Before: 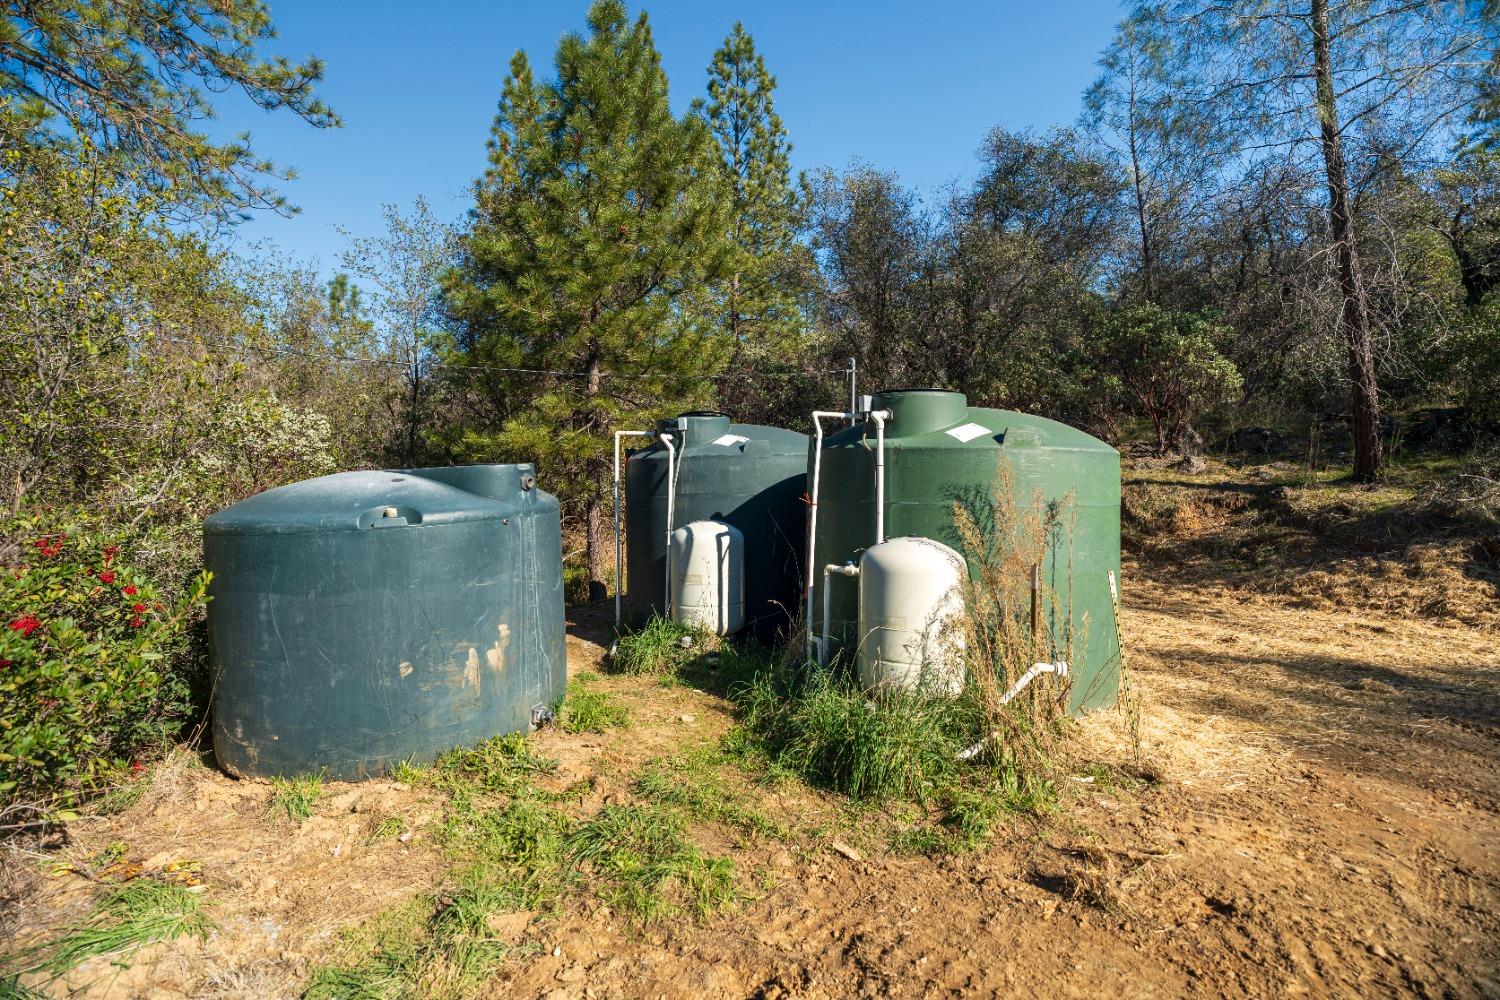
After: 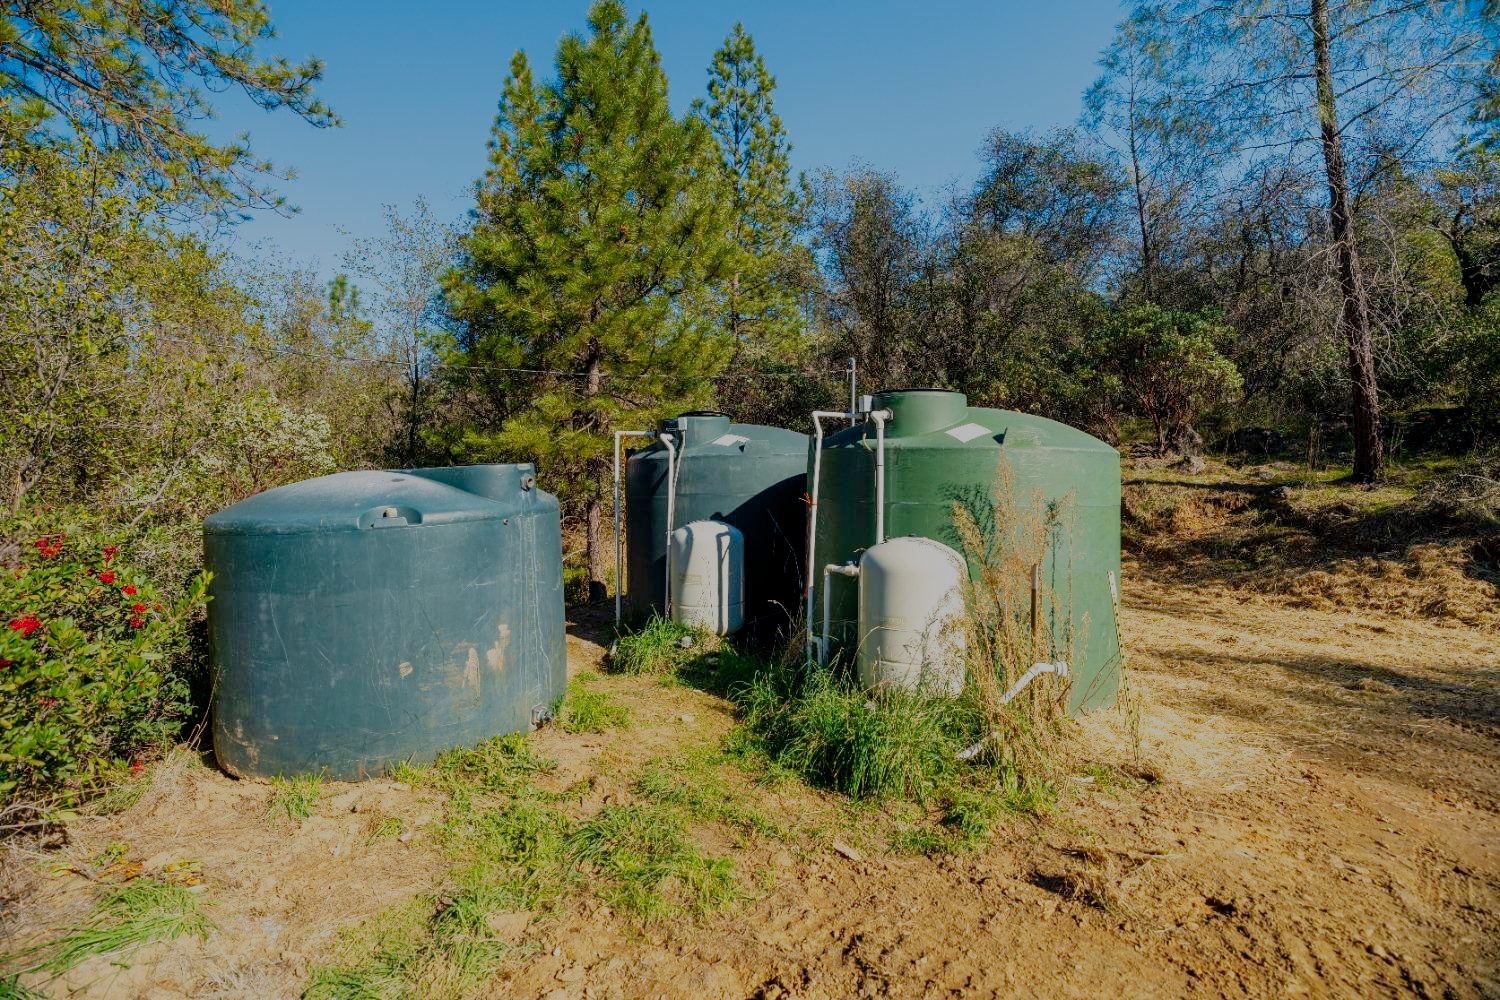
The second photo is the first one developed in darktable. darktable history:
contrast brightness saturation: contrast 0.089, saturation 0.282
exposure: exposure -0.068 EV, compensate highlight preservation false
filmic rgb: black relative exposure -8 EV, white relative exposure 8 EV, hardness 2.5, latitude 9.23%, contrast 0.712, highlights saturation mix 9.53%, shadows ↔ highlights balance 1.66%, preserve chrominance no, color science v4 (2020), contrast in shadows soft
